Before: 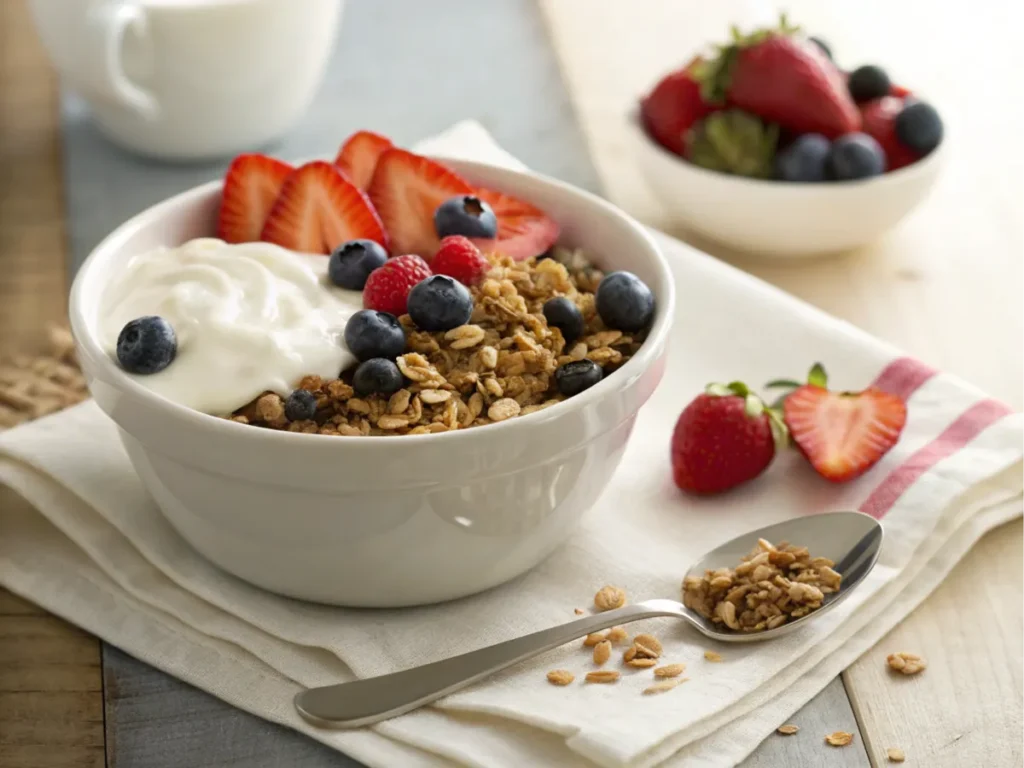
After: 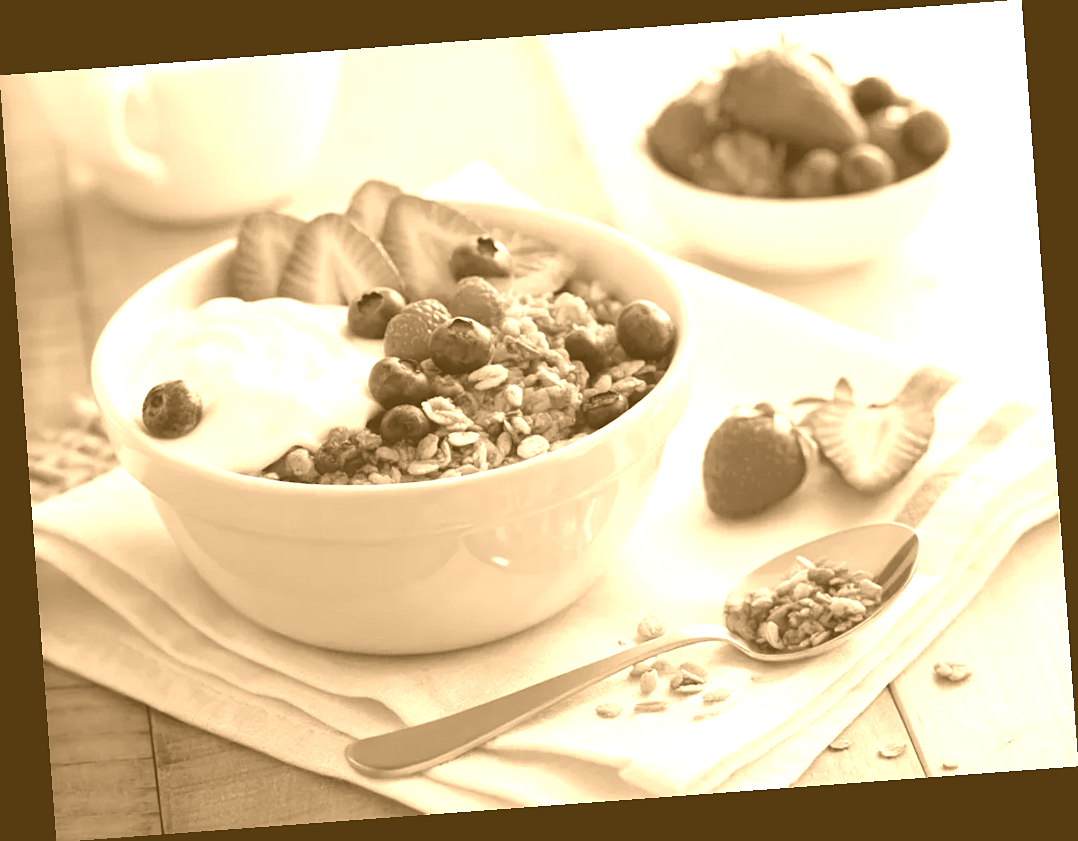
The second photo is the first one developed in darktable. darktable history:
colorize: hue 28.8°, source mix 100%
tone equalizer: on, module defaults
sharpen: radius 1.272, amount 0.305, threshold 0
rotate and perspective: rotation -4.25°, automatic cropping off
